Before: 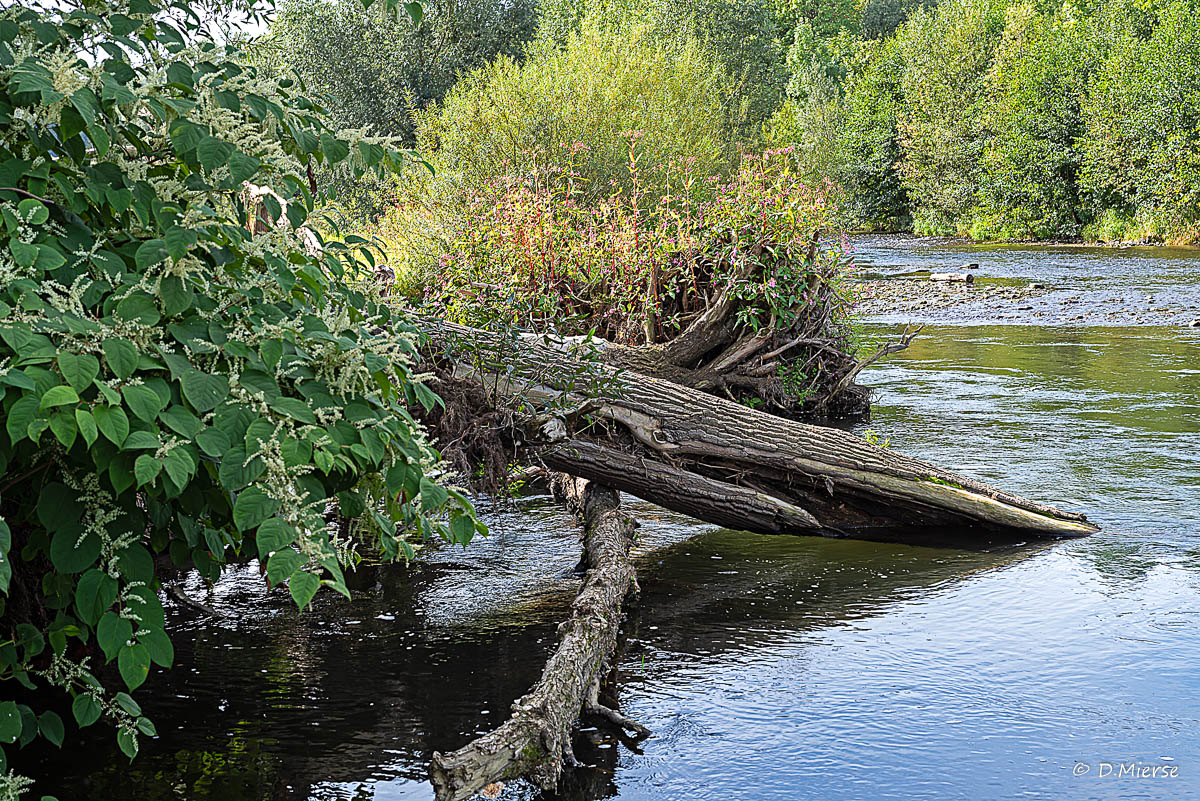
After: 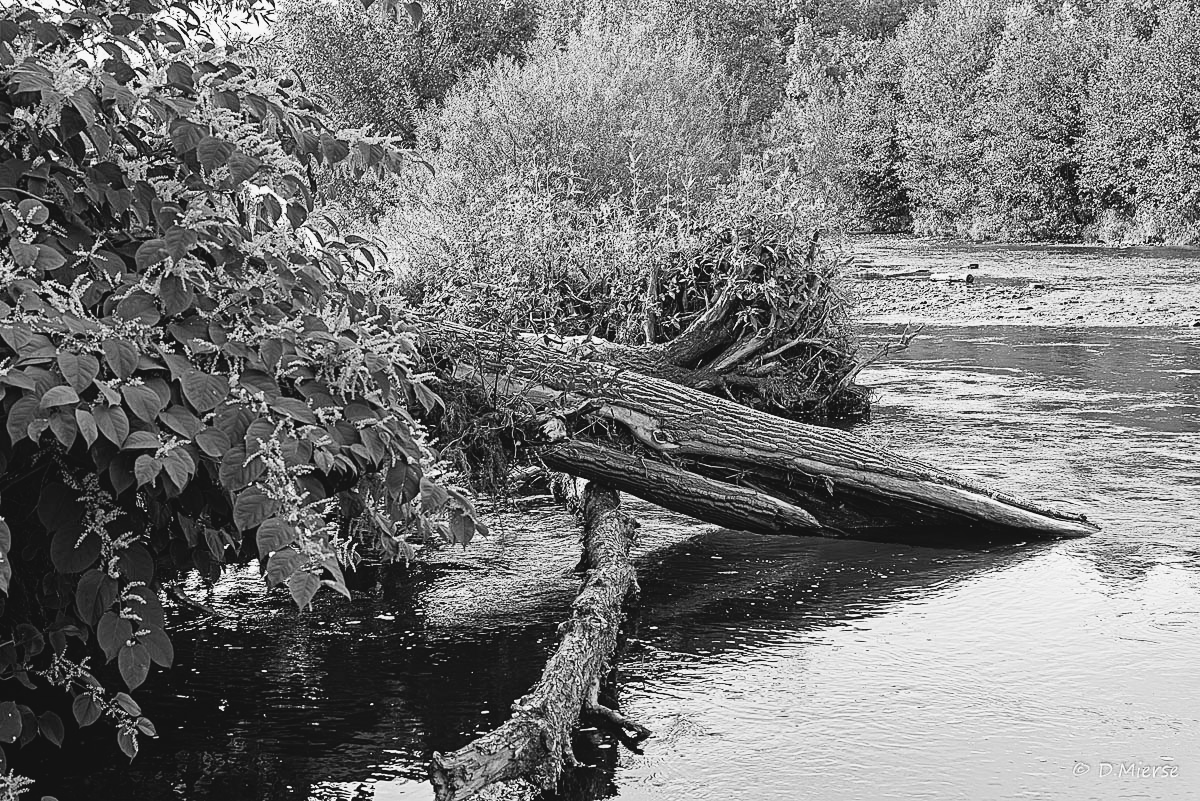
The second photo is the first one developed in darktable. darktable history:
tone curve: curves: ch0 [(0, 0) (0.003, 0.059) (0.011, 0.059) (0.025, 0.057) (0.044, 0.055) (0.069, 0.057) (0.1, 0.083) (0.136, 0.128) (0.177, 0.185) (0.224, 0.242) (0.277, 0.308) (0.335, 0.383) (0.399, 0.468) (0.468, 0.547) (0.543, 0.632) (0.623, 0.71) (0.709, 0.801) (0.801, 0.859) (0.898, 0.922) (1, 1)], preserve colors none
color look up table: target L [88.82, 89.88, 88.82, 70.73, 67.49, 48.84, 63.6, 40.45, 43.46, 18.94, 23.22, 200.55, 80.24, 70.35, 57.48, 60.17, 65.49, 54.37, 41.14, 34.03, 31.74, 27.98, 19.87, 9.594, 88.47, 90.94, 77.34, 64.99, 71.1, 78.07, 88.82, 88.82, 85.63, 47.64, 50.17, 60.56, 32.32, 17.06, 25.32, 8.248, 95.84, 95.14, 90.94, 88.12, 68.87, 57.87, 38.24, 39.9, 15.79], target a [-0.001, 0, -0.001, 0, 0.001, 0, 0, 0.001, 0.001, 0, 0, 0, -0.003, 0, 0, -0.001, 0.001, 0, 0, 0, 0.001, 0 ×4, -0.001, -0.002, 0.001, 0, -0.002, -0.001, -0.001, 0, 0, 0.001, 0, 0.001, 0, 0, 0, -0.001, -0.002, -0.001, -0.001, 0, 0, 0, 0.001, 0], target b [0.001, 0, 0.001, 0.002, -0.005, -0.003, 0.002, -0.003, -0.003, 0, -0.003, 0, 0.023, 0.002, 0.002, 0.02, -0.004, 0.002, 0.002, -0.003, -0.003, 0.001, -0.002, -0.002, 0, 0.001, 0.023, -0.004, 0.002, 0.023, 0.001, 0.001, 0.001, 0.002, -0.003, 0.002, -0.003, 0, -0.002, 0.004, 0.001, 0.023, 0.001, 0.022, 0.002, 0.002, 0.001, -0.003, -0.002], num patches 49
